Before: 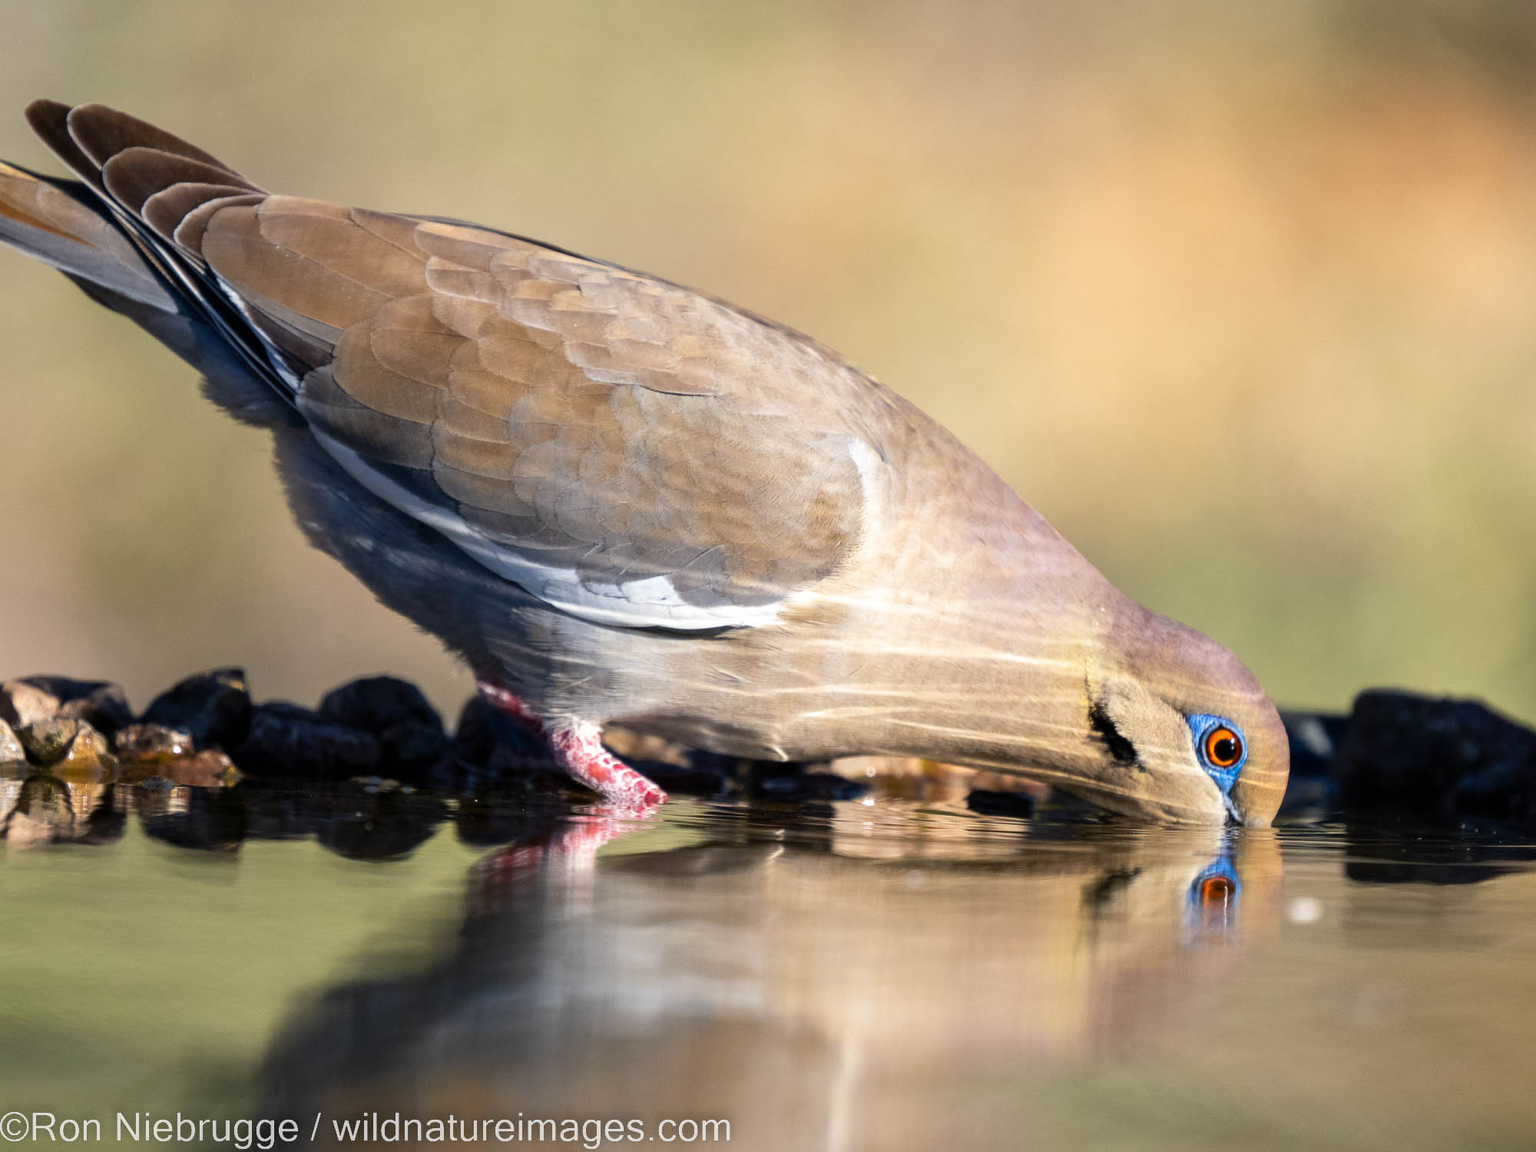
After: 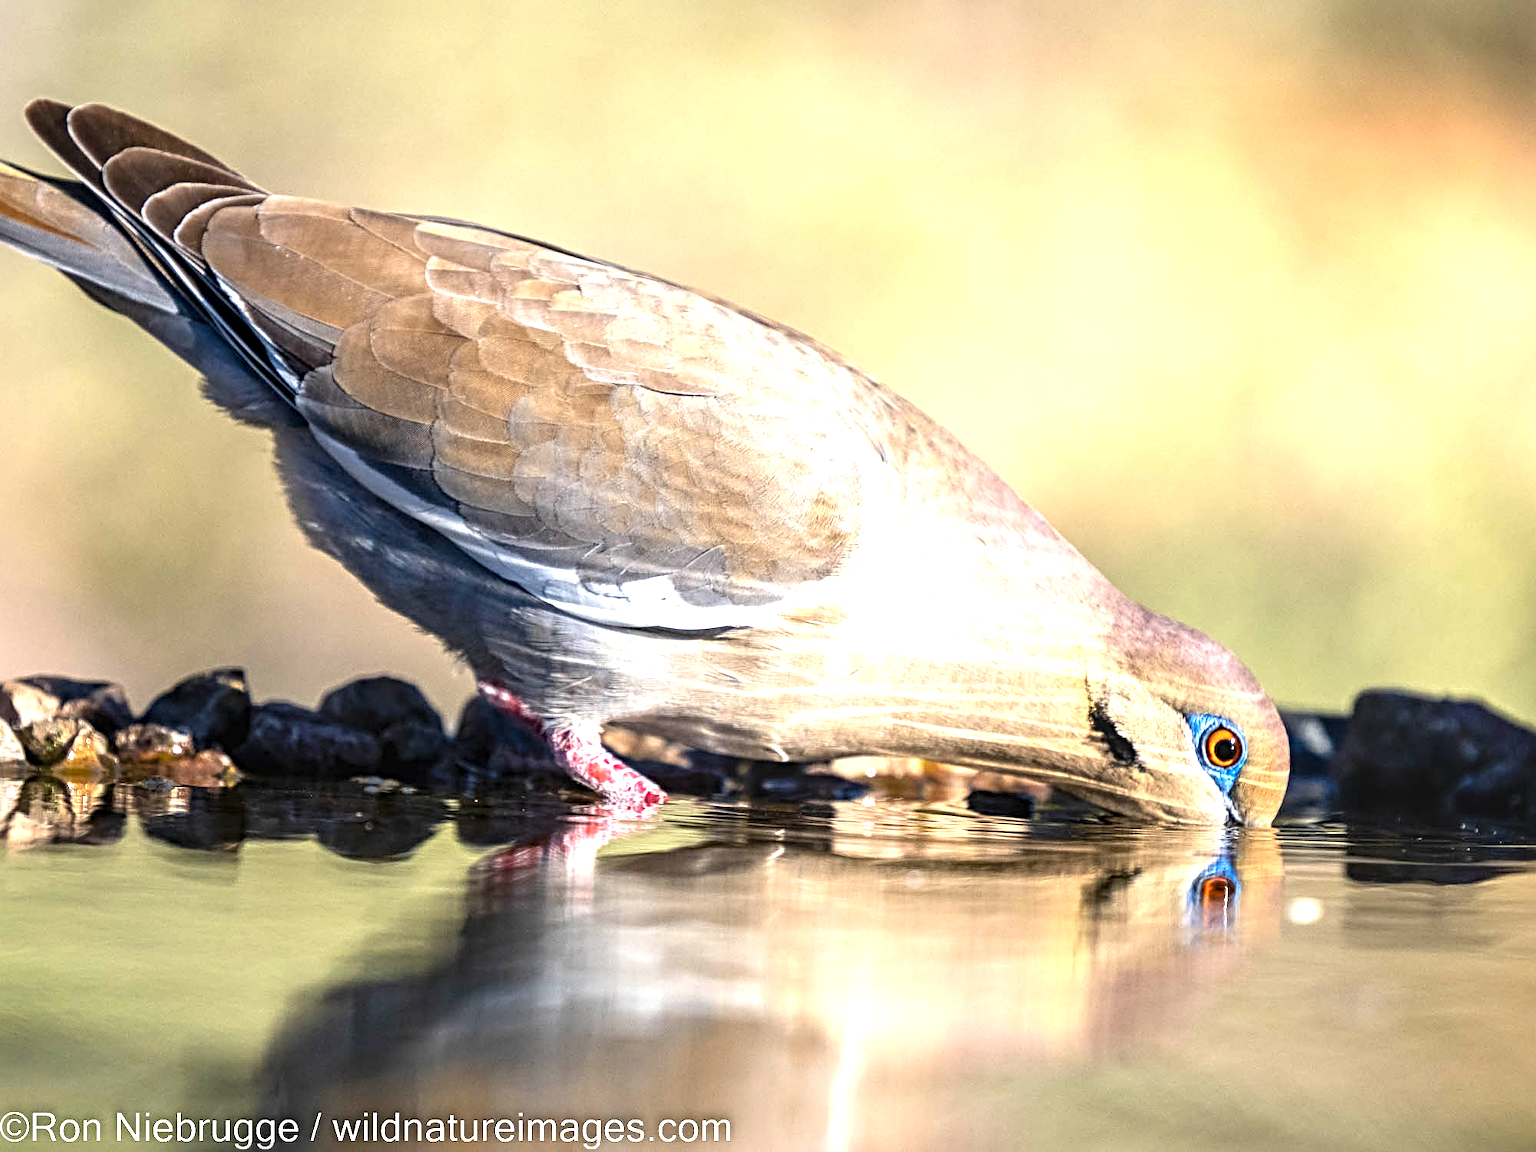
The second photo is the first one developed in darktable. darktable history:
local contrast: on, module defaults
sharpen: radius 4.883
exposure: exposure 0.95 EV, compensate highlight preservation false
